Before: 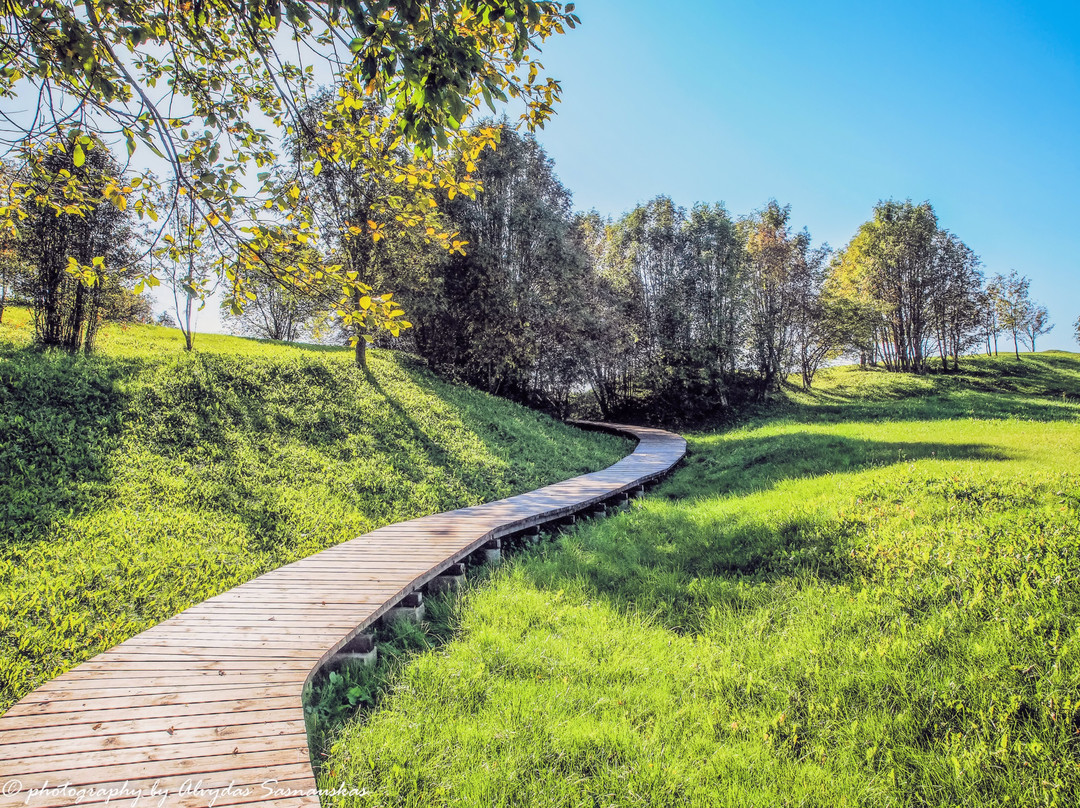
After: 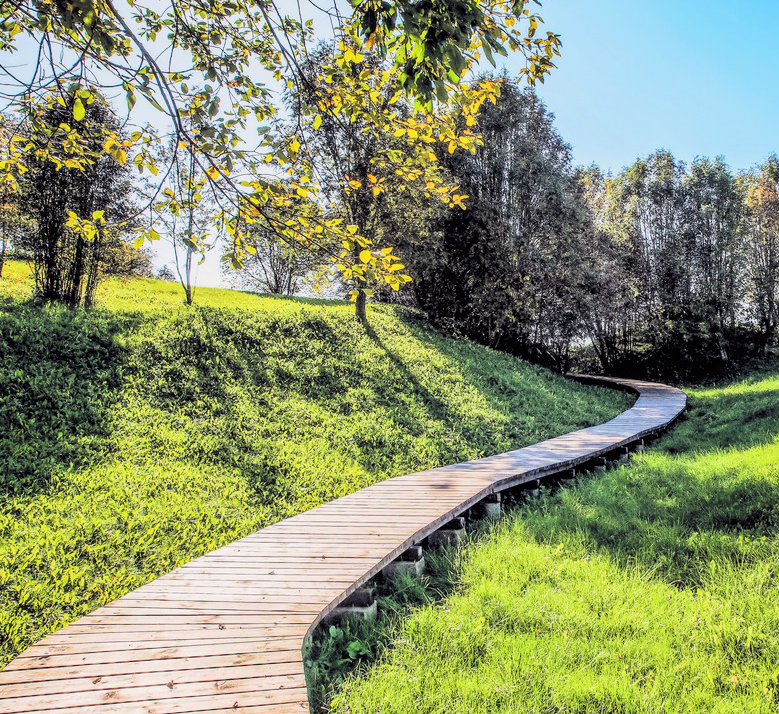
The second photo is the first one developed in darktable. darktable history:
crop: top 5.737%, right 27.85%, bottom 5.773%
tone curve: curves: ch0 [(0, 0) (0.118, 0.034) (0.182, 0.124) (0.265, 0.214) (0.504, 0.508) (0.783, 0.825) (1, 1)], color space Lab, linked channels, preserve colors none
